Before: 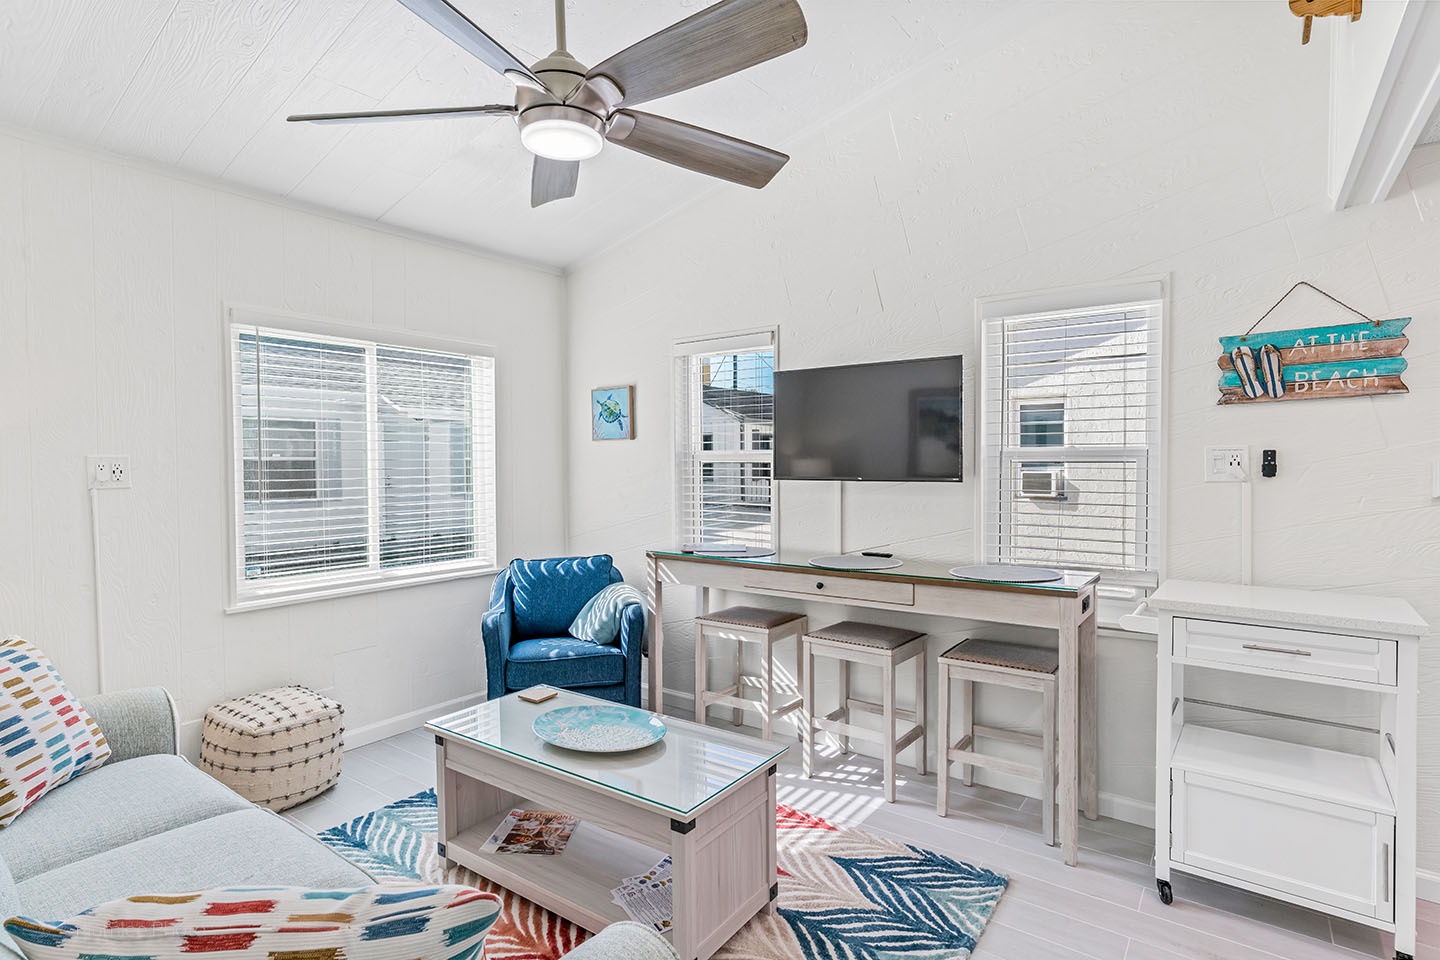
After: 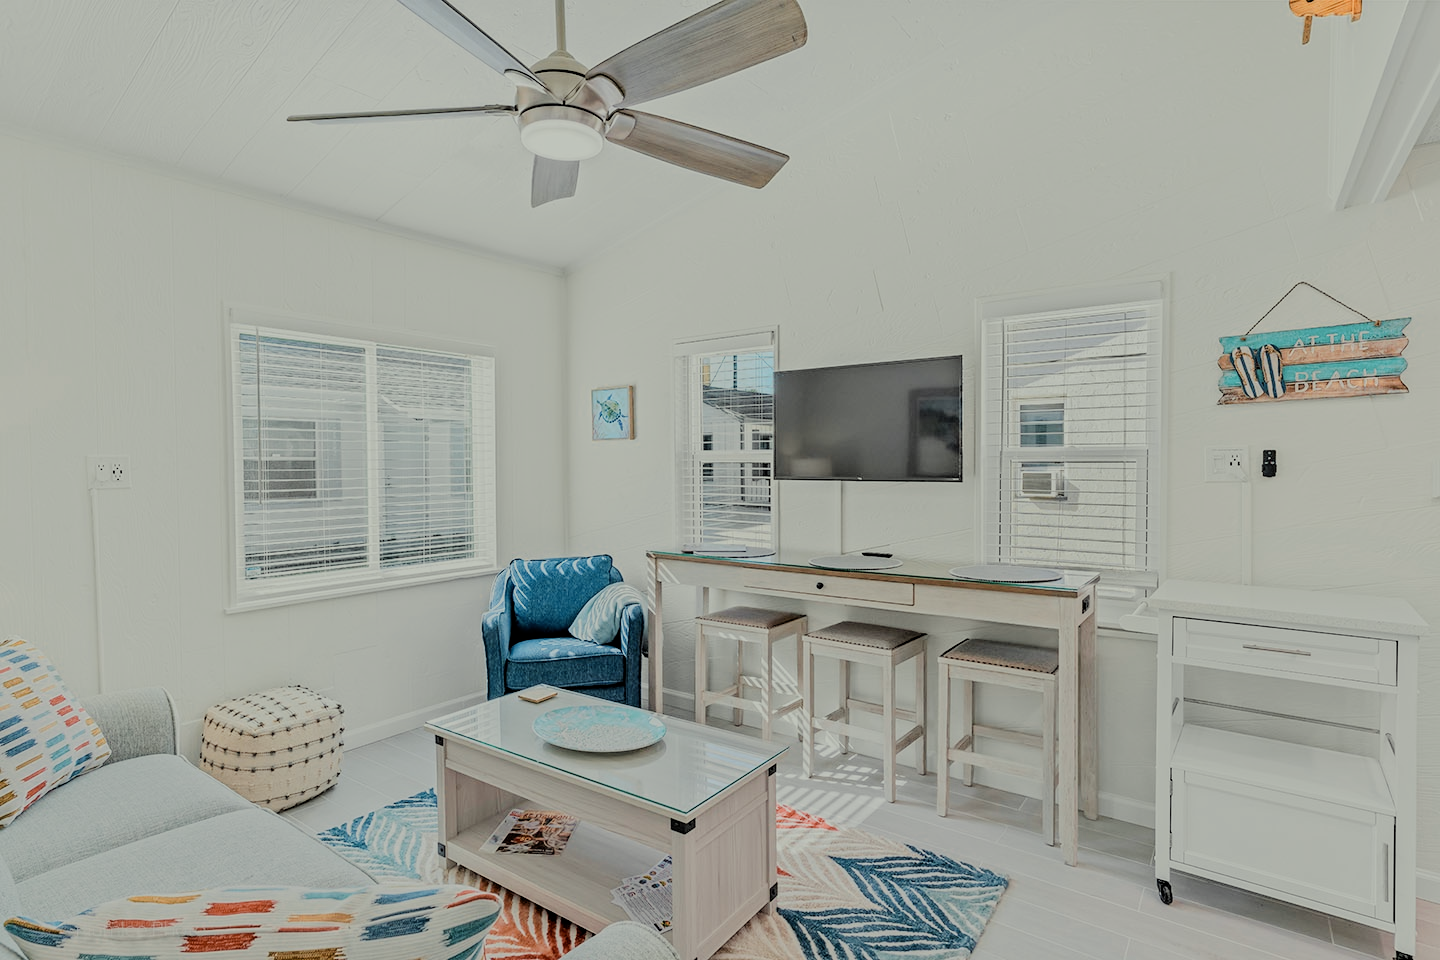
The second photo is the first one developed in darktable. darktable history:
color zones: curves: ch0 [(0.018, 0.548) (0.197, 0.654) (0.425, 0.447) (0.605, 0.658) (0.732, 0.579)]; ch1 [(0.105, 0.531) (0.224, 0.531) (0.386, 0.39) (0.618, 0.456) (0.732, 0.456) (0.956, 0.421)]; ch2 [(0.039, 0.583) (0.215, 0.465) (0.399, 0.544) (0.465, 0.548) (0.614, 0.447) (0.724, 0.43) (0.882, 0.623) (0.956, 0.632)]
filmic rgb: middle gray luminance 18.21%, black relative exposure -7.51 EV, white relative exposure 8.46 EV, target black luminance 0%, hardness 2.23, latitude 19.06%, contrast 0.882, highlights saturation mix 5.32%, shadows ↔ highlights balance 10.73%
color correction: highlights a* -4.31, highlights b* 6.2
